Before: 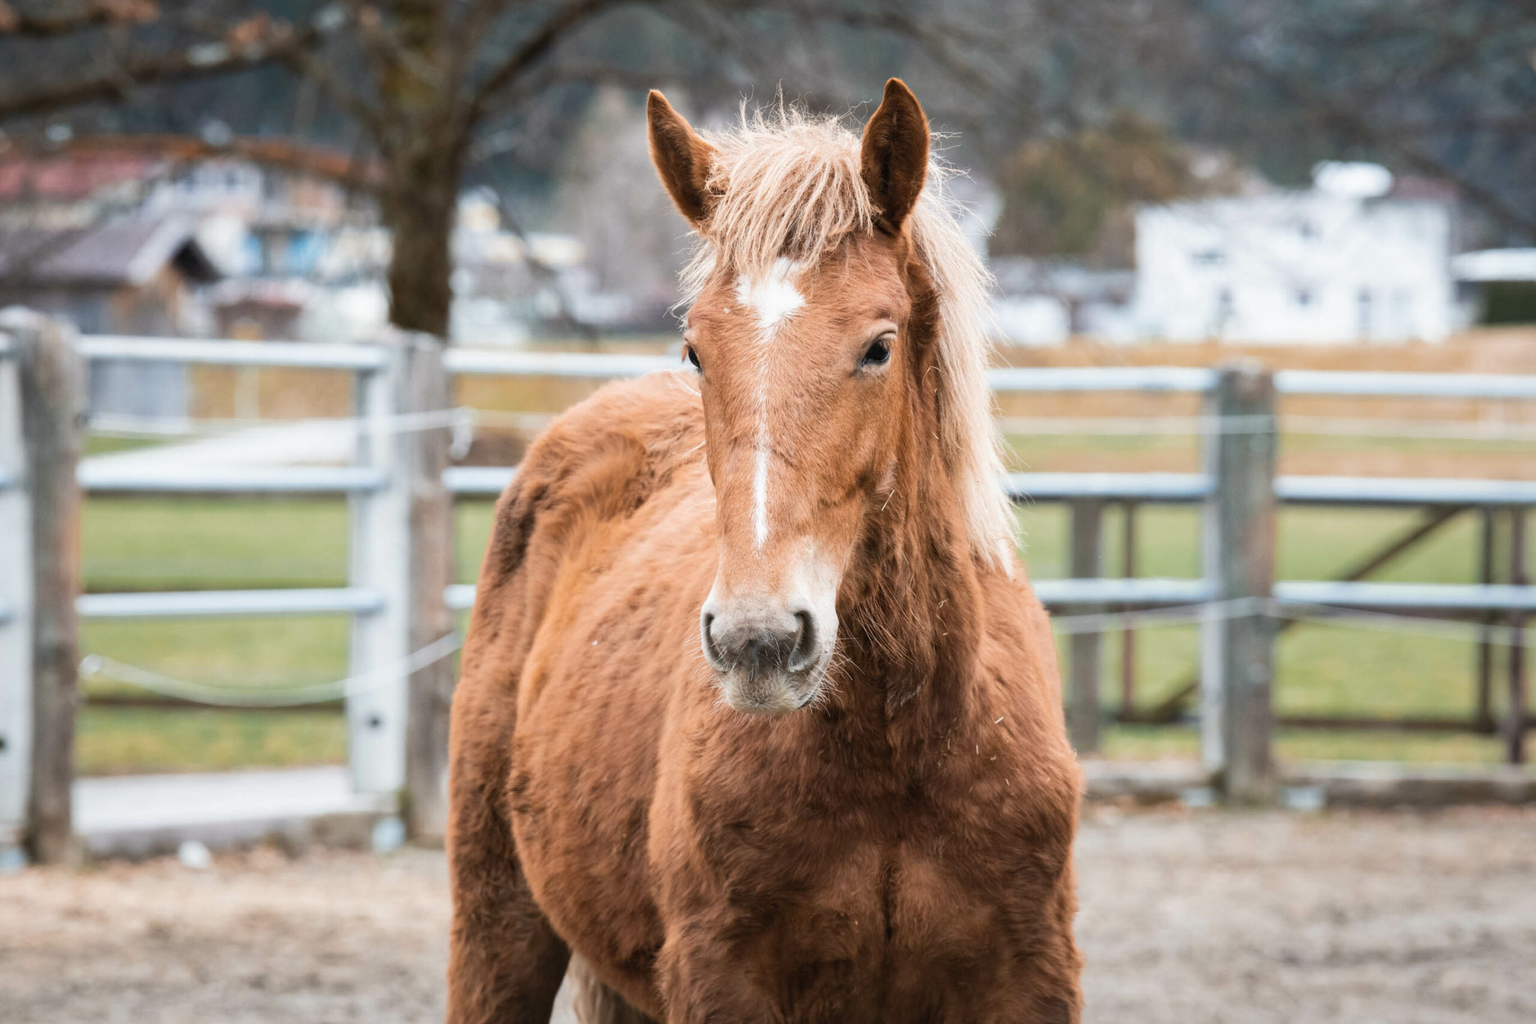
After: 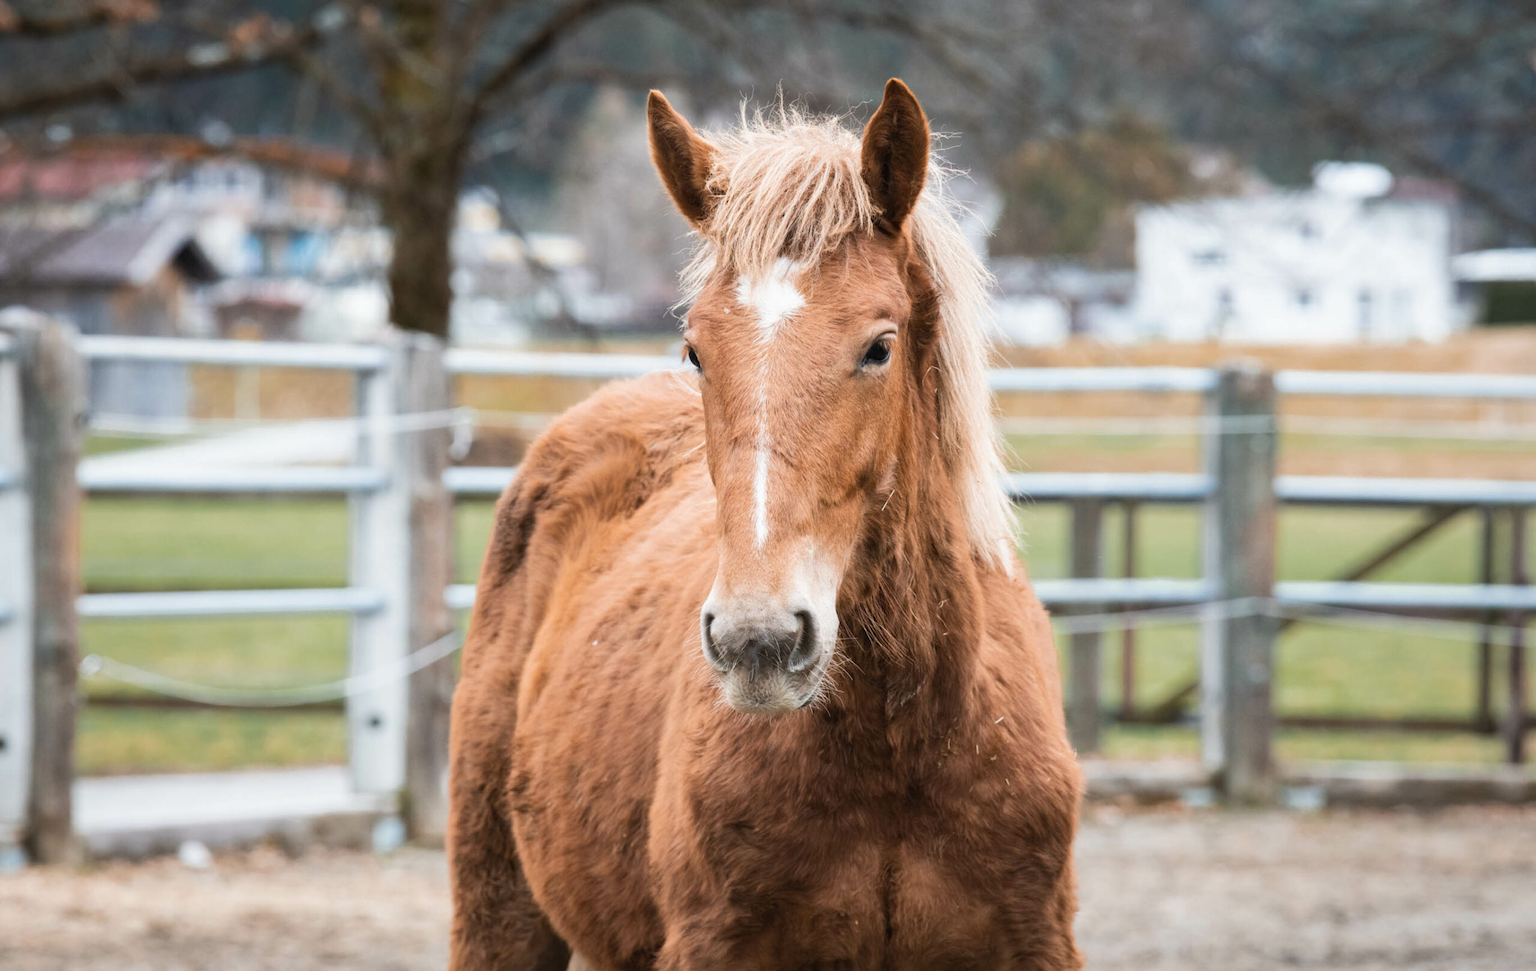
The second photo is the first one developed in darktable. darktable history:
crop and rotate: top 0.004%, bottom 5.091%
